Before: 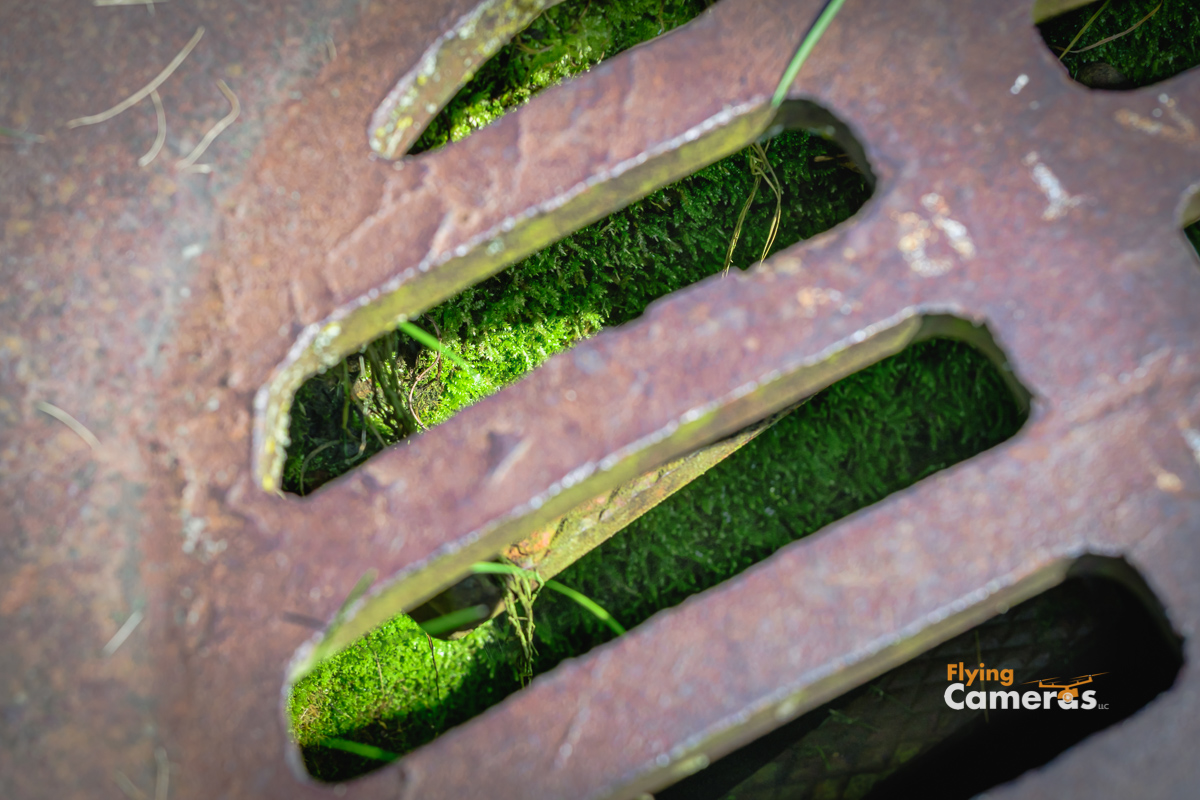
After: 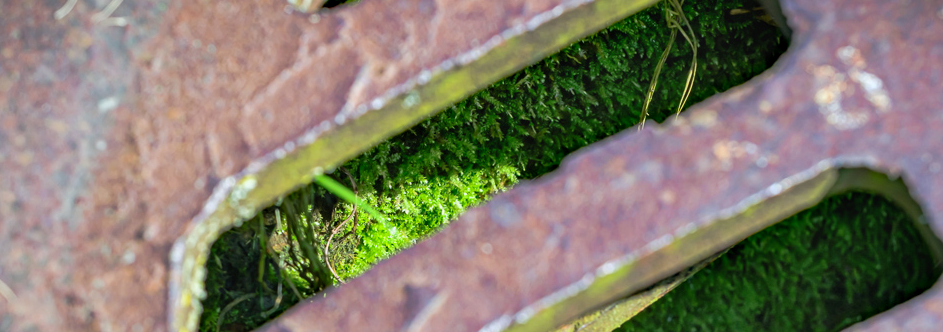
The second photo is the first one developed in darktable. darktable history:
haze removal: compatibility mode true, adaptive false
white balance: red 0.982, blue 1.018
crop: left 7.036%, top 18.398%, right 14.379%, bottom 40.043%
